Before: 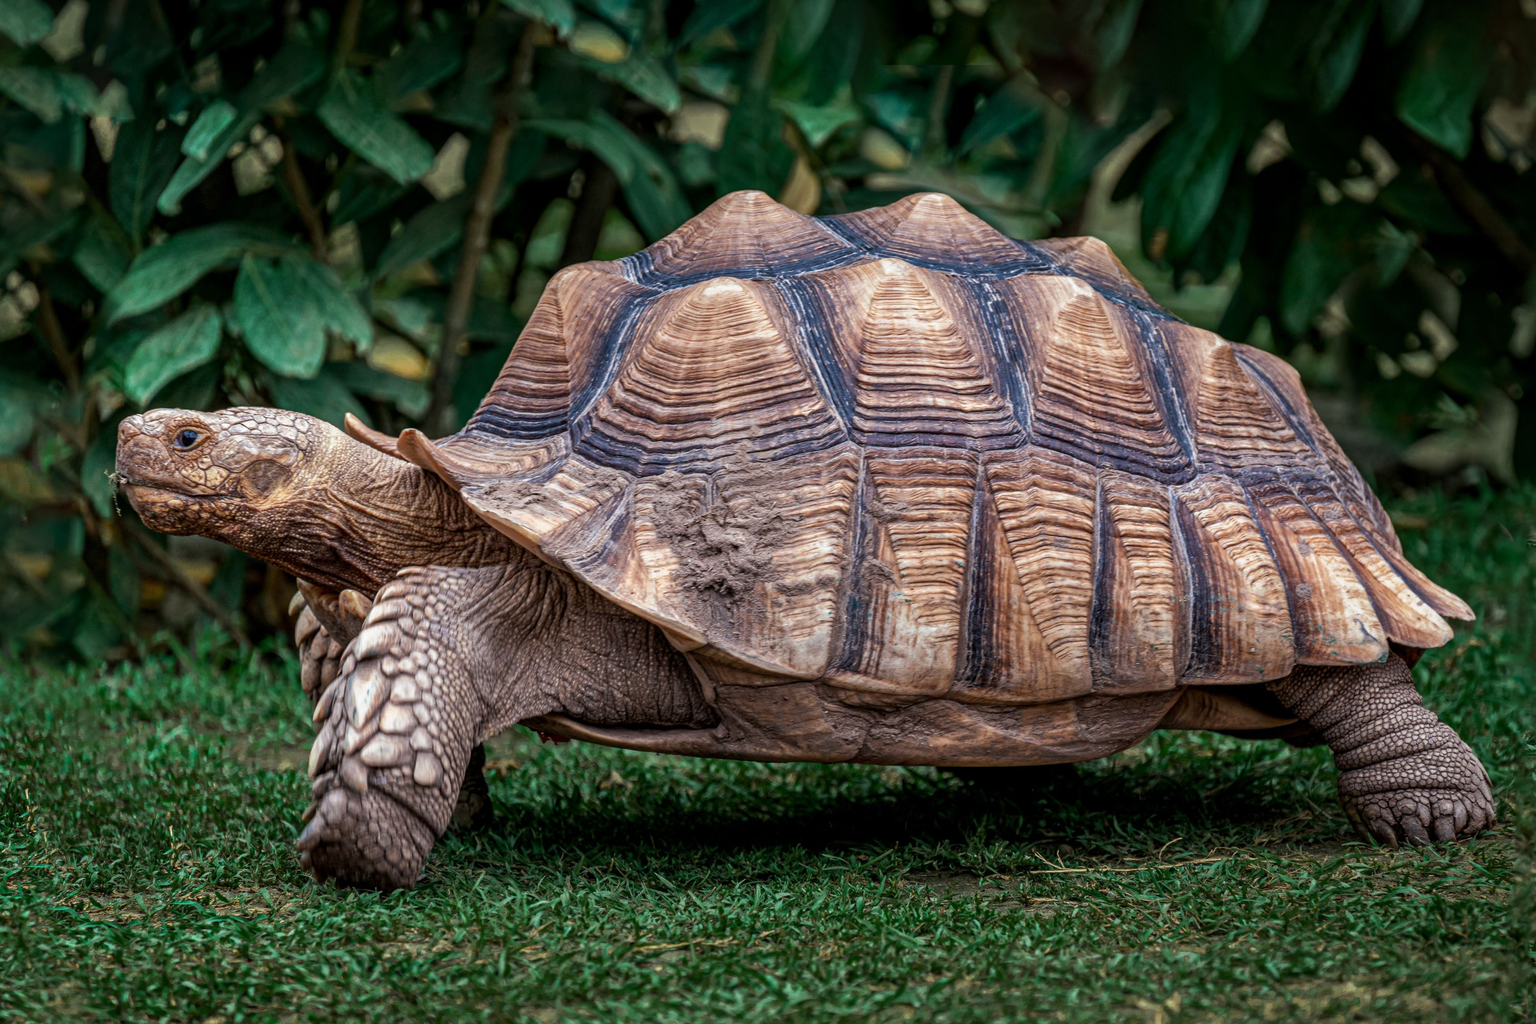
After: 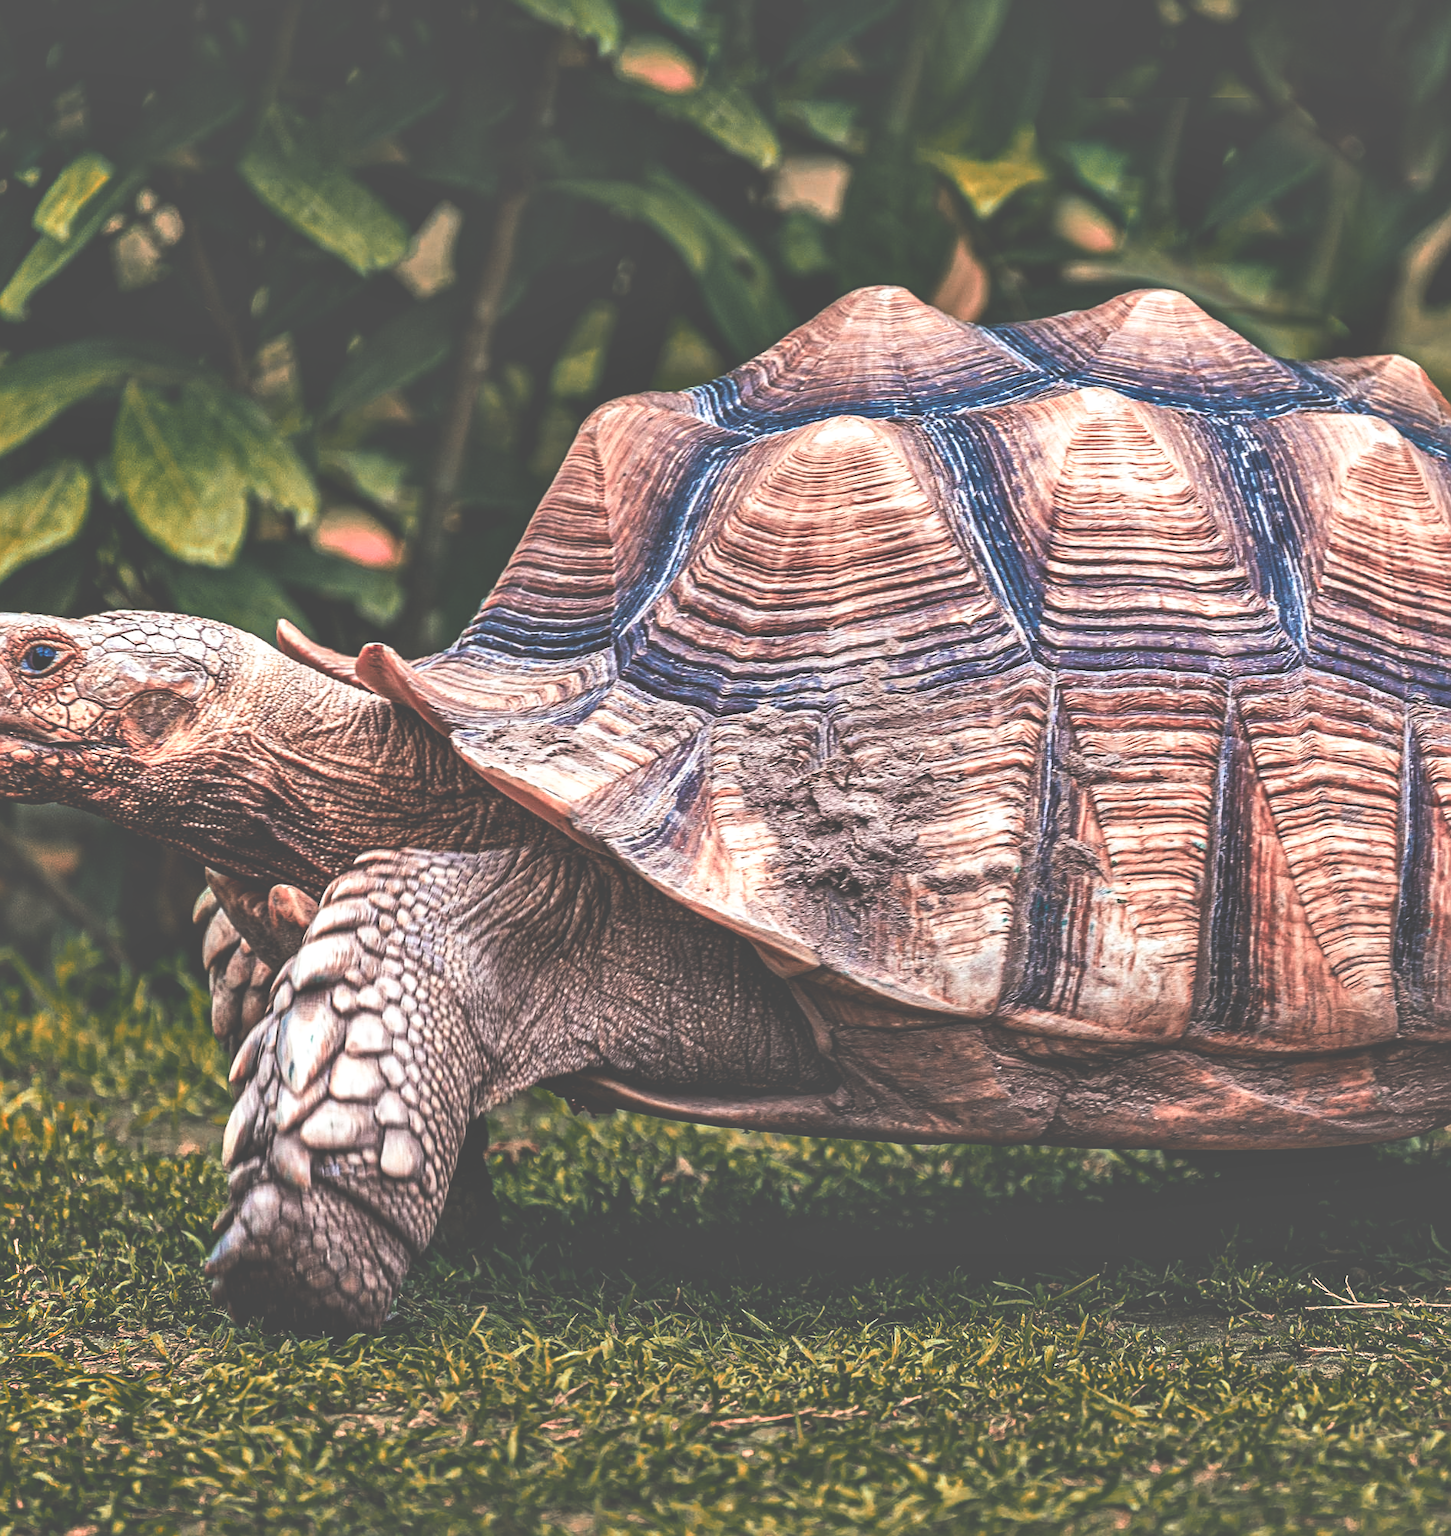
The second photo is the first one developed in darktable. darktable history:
contrast brightness saturation: brightness 0.129
shadows and highlights: soften with gaussian
sharpen: on, module defaults
base curve: curves: ch0 [(0, 0.036) (0.007, 0.037) (0.604, 0.887) (1, 1)], preserve colors none
crop: left 10.44%, right 26.542%
local contrast: mode bilateral grid, contrast 19, coarseness 50, detail 119%, midtone range 0.2
color zones: curves: ch2 [(0, 0.488) (0.143, 0.417) (0.286, 0.212) (0.429, 0.179) (0.571, 0.154) (0.714, 0.415) (0.857, 0.495) (1, 0.488)]
